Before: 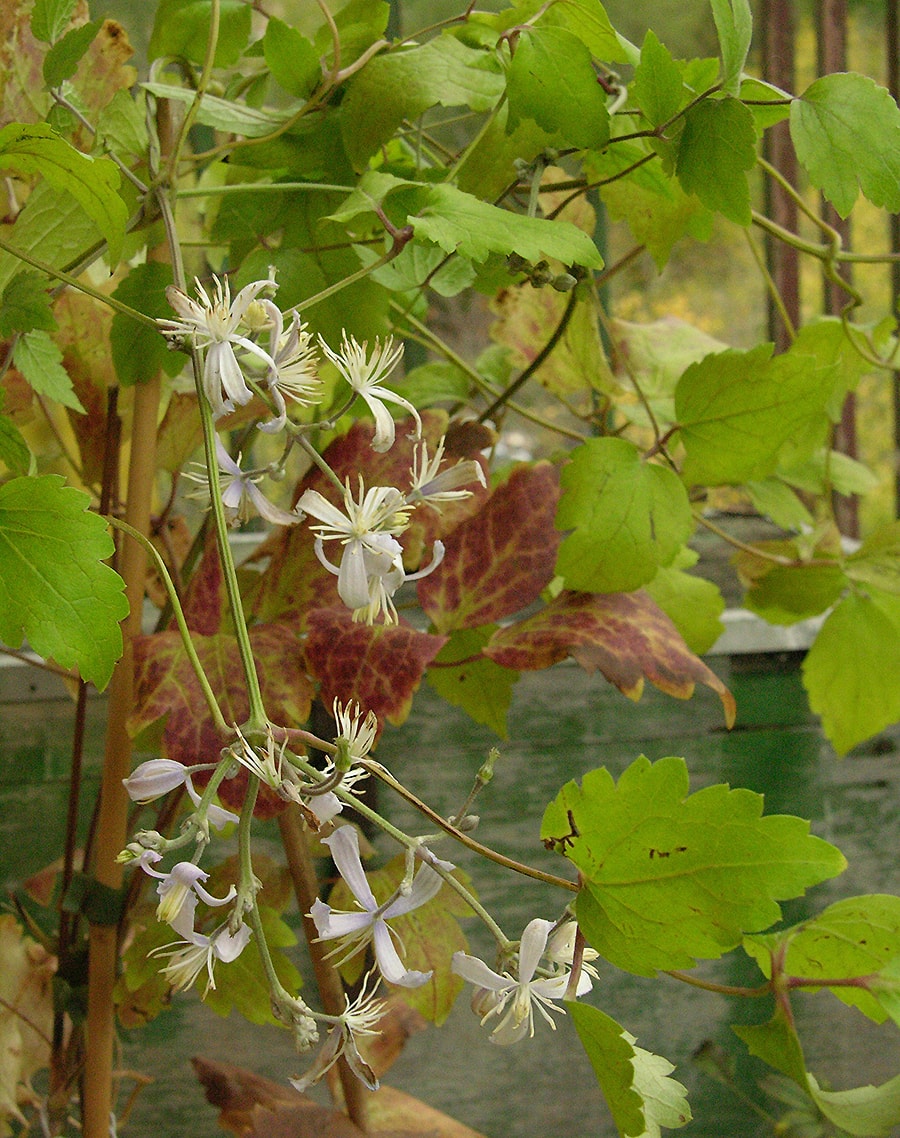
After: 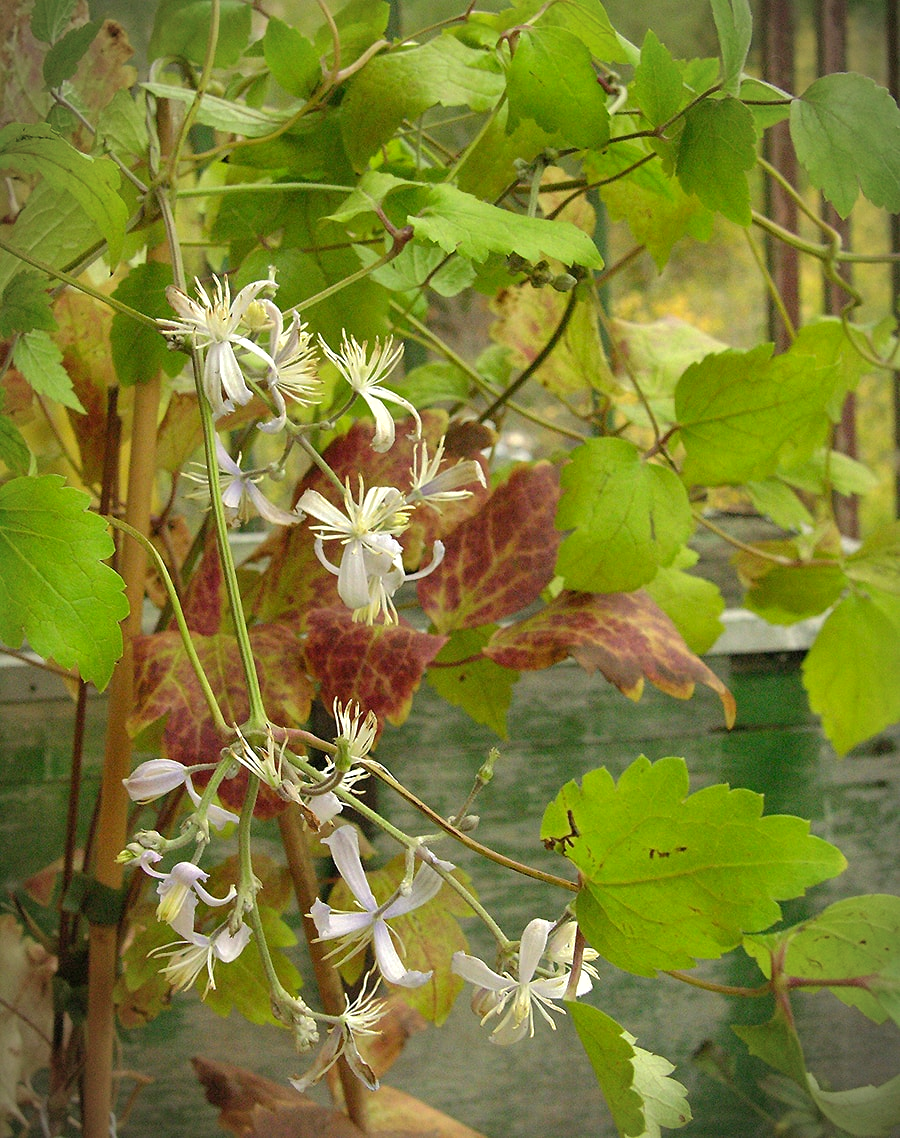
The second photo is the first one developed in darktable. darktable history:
exposure: black level correction 0.001, exposure 0.498 EV, compensate exposure bias true, compensate highlight preservation false
shadows and highlights: shadows 30.09
vignetting: fall-off start 86.51%, brightness -0.459, saturation -0.296, automatic ratio true, dithering 16-bit output, unbound false
